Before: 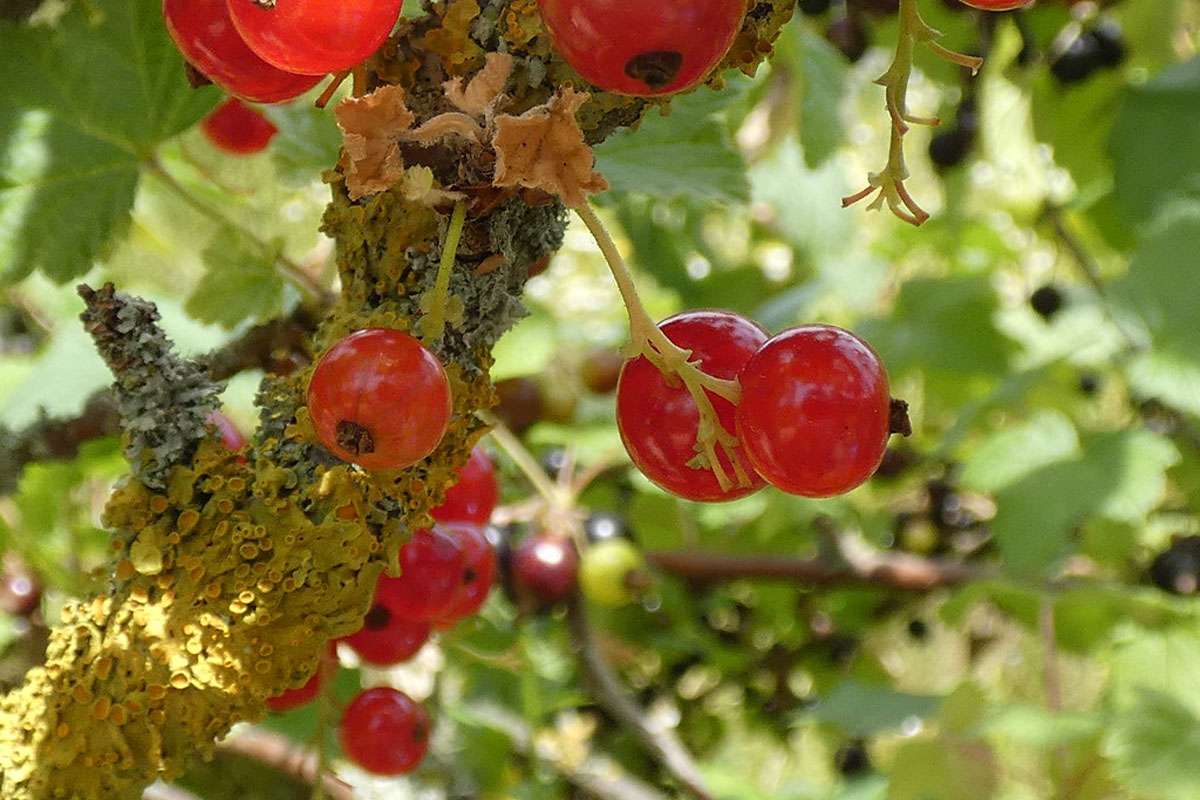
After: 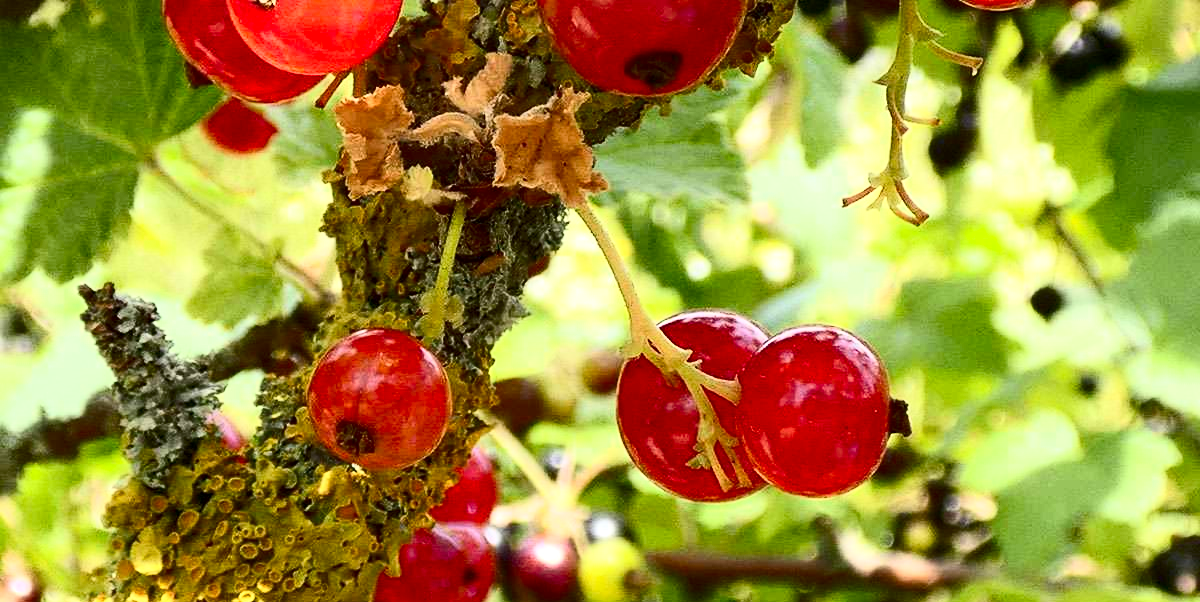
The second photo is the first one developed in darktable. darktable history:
contrast brightness saturation: contrast 0.414, brightness 0.104, saturation 0.206
crop: bottom 24.629%
exposure: black level correction 0.004, exposure 0.417 EV, compensate highlight preservation false
